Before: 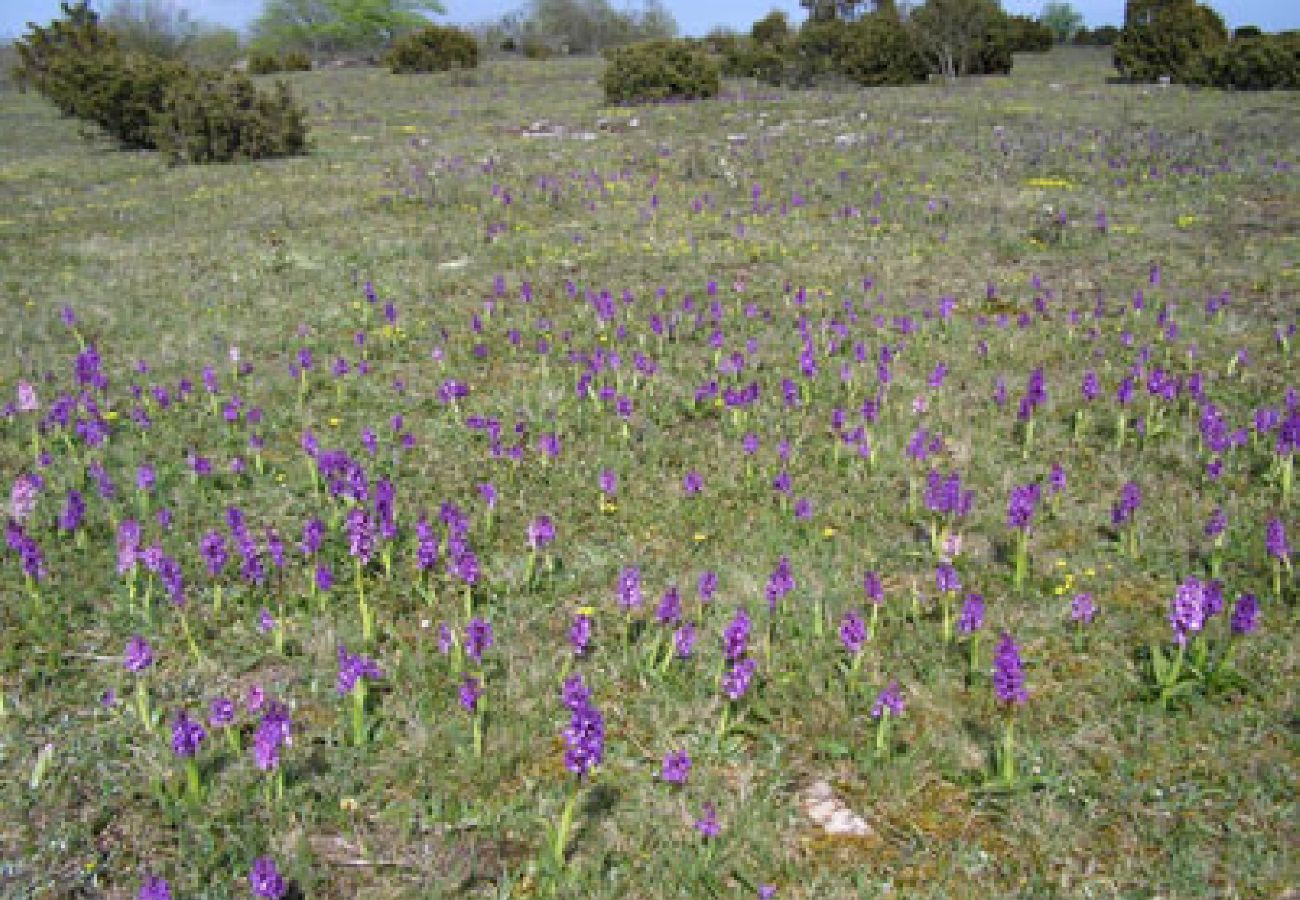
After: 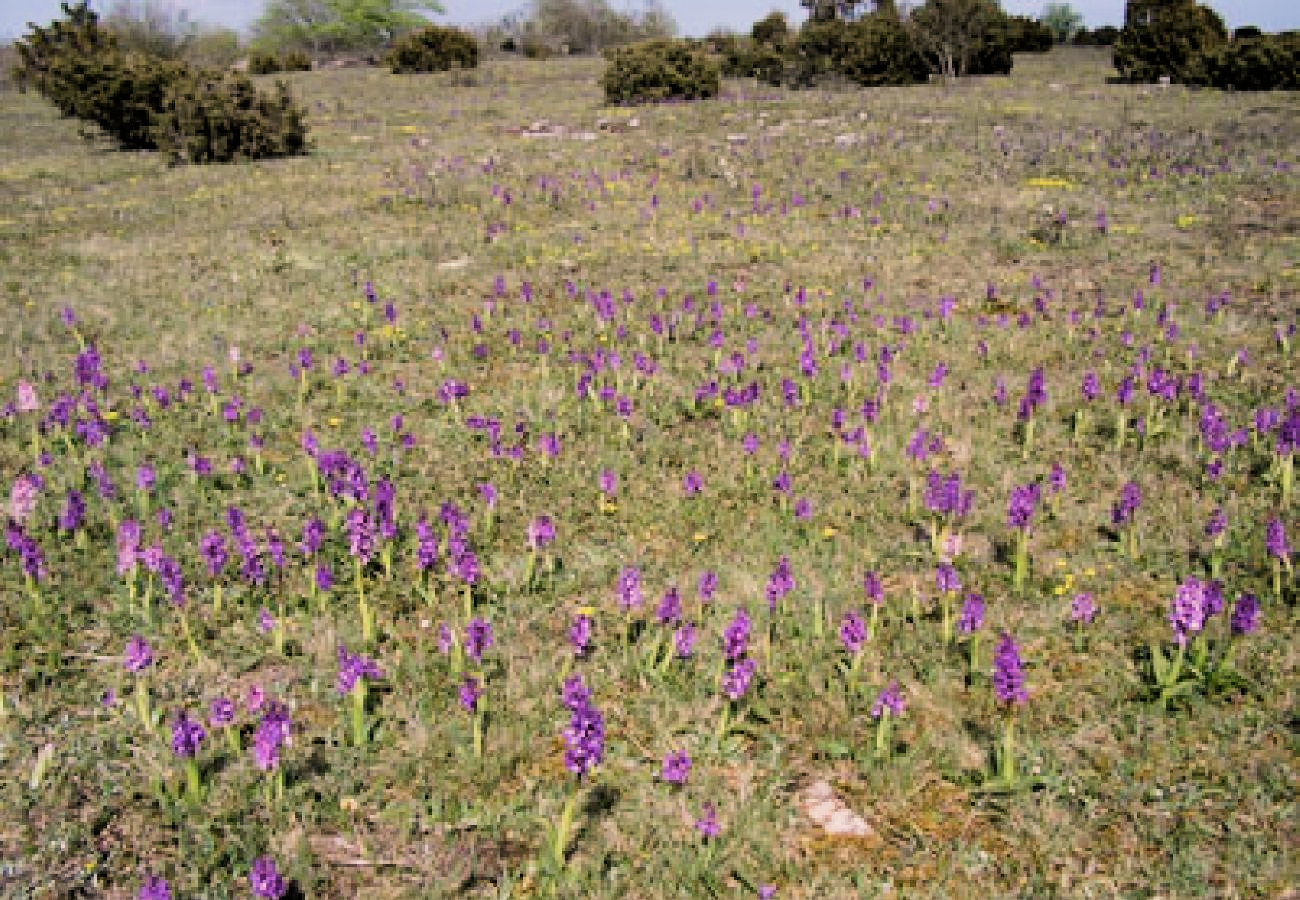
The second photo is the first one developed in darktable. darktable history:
filmic rgb: black relative exposure -5 EV, hardness 2.88, contrast 1.4, highlights saturation mix -30%
white balance: red 1.127, blue 0.943
